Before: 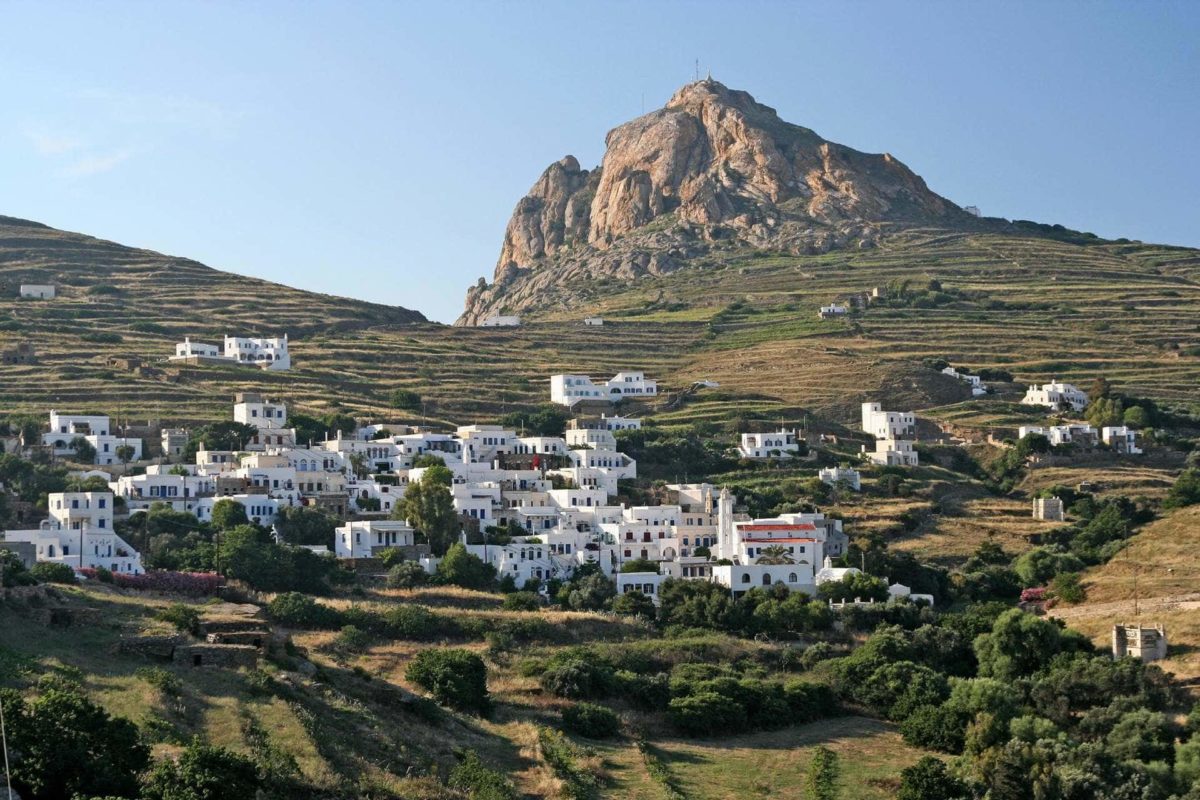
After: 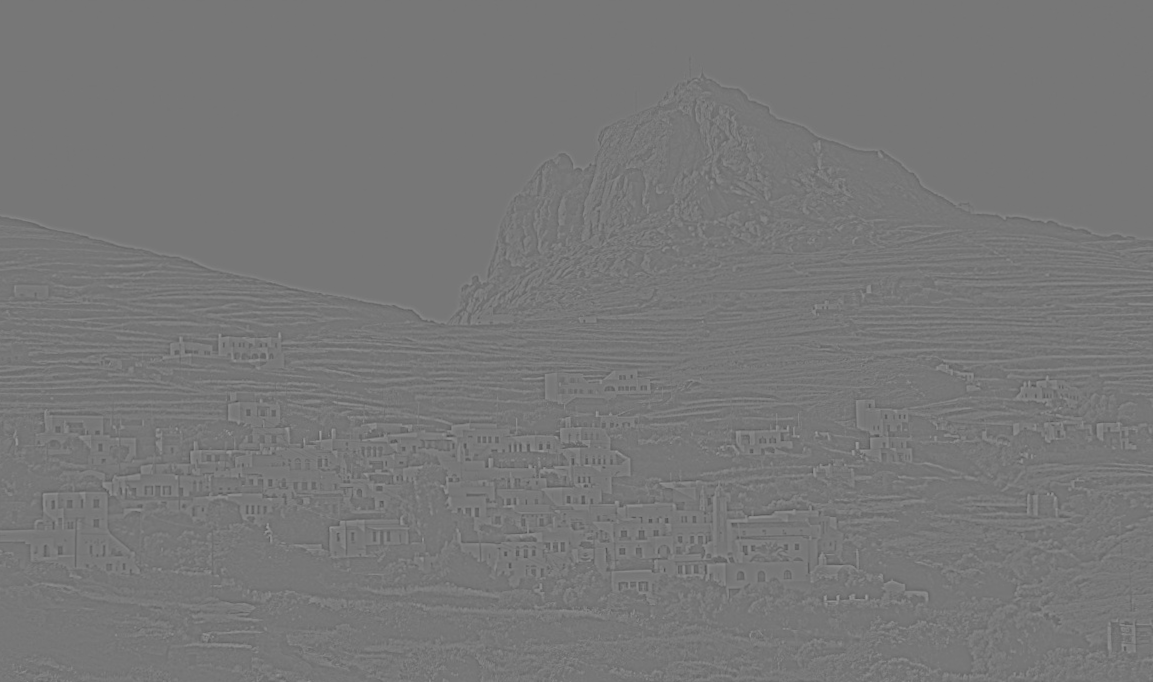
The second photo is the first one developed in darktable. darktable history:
white balance: red 0.978, blue 0.999
highpass: sharpness 6%, contrast boost 7.63%
crop and rotate: angle 0.2°, left 0.275%, right 3.127%, bottom 14.18%
